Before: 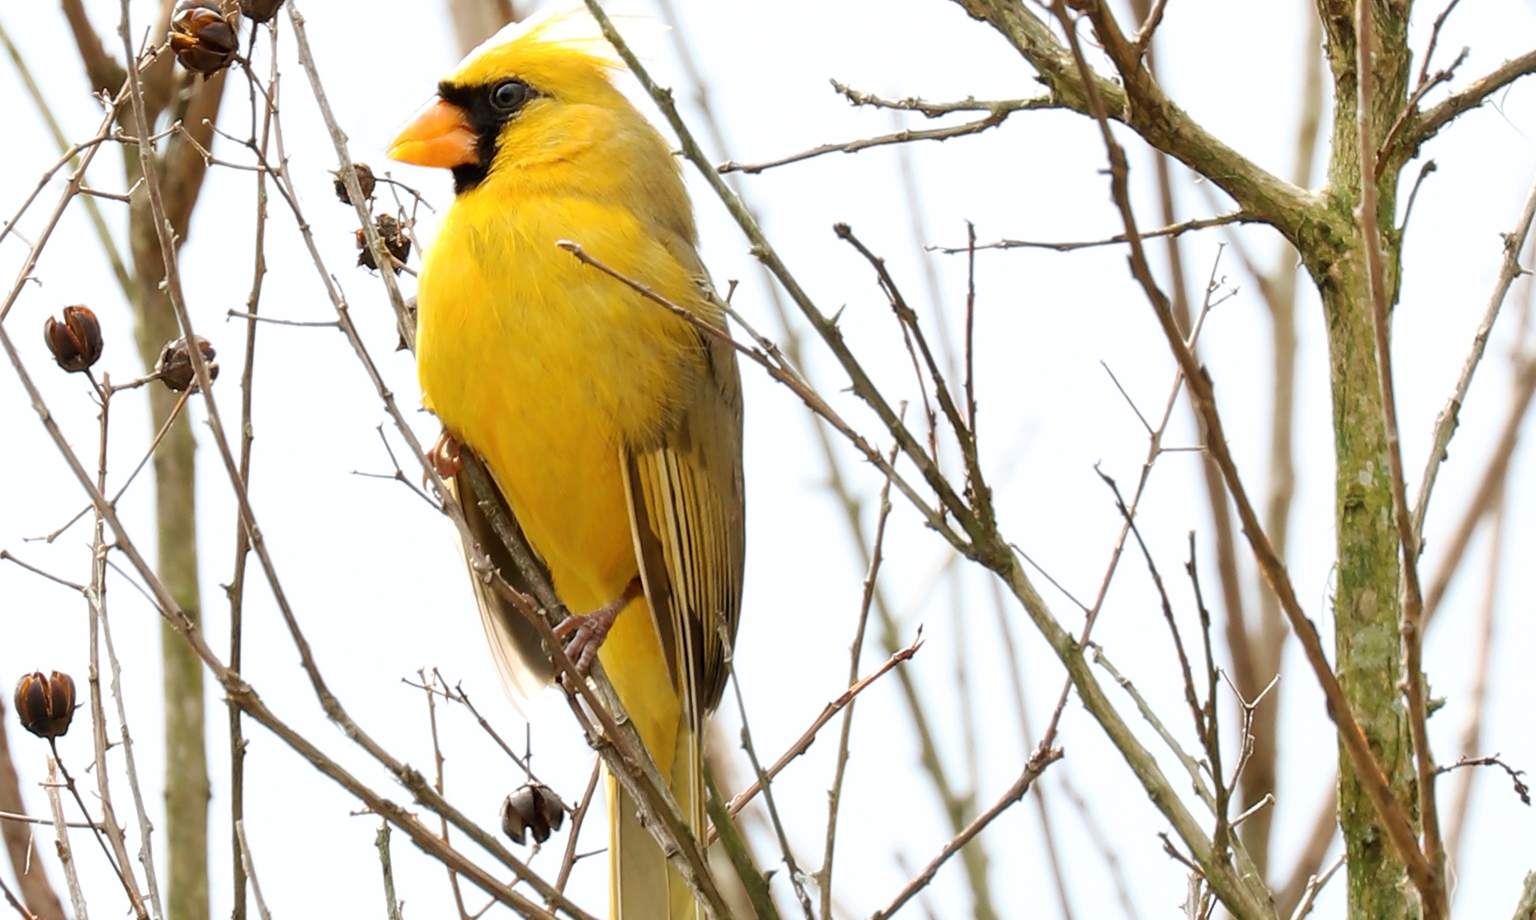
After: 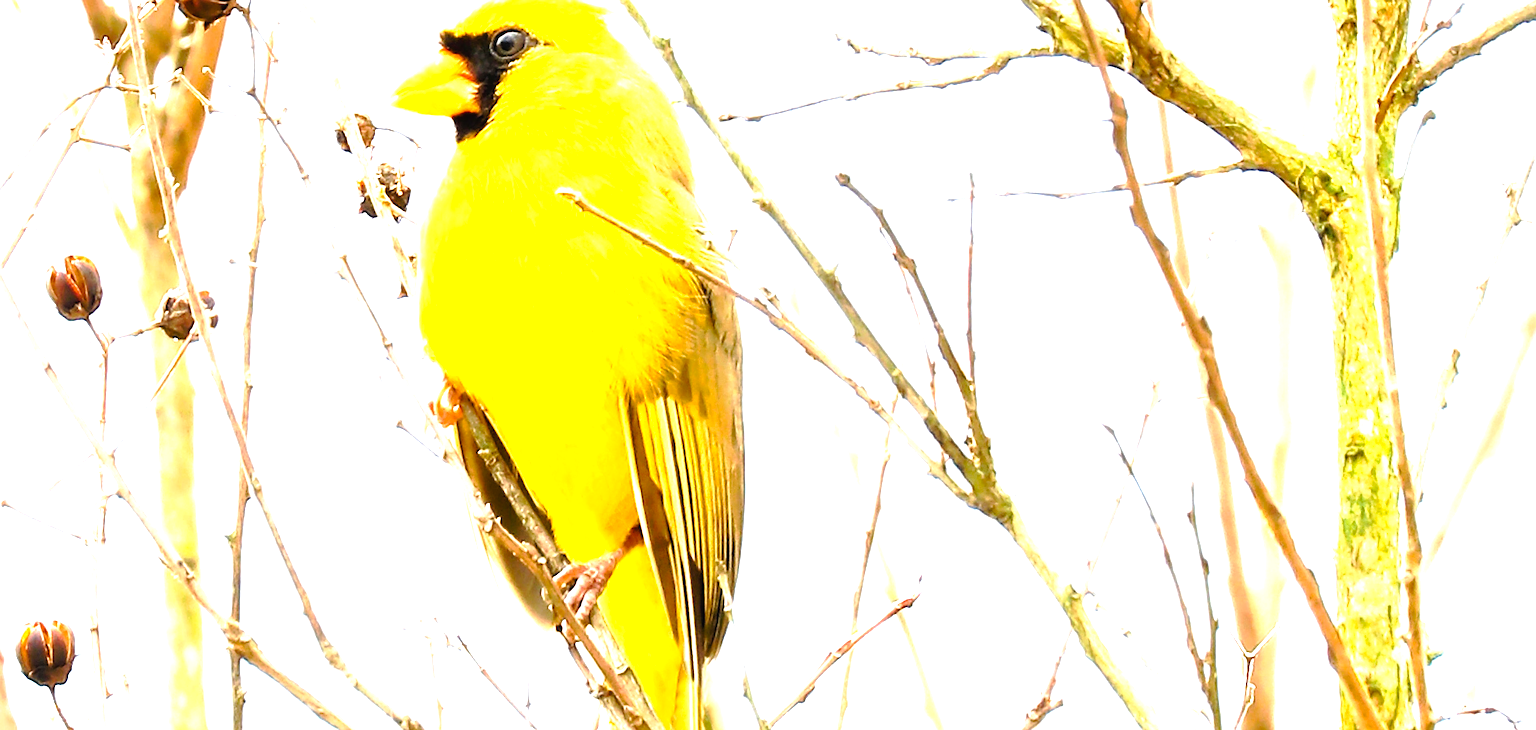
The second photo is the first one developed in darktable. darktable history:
crop and rotate: top 5.658%, bottom 14.898%
tone curve: curves: ch0 [(0, 0.021) (0.059, 0.053) (0.212, 0.18) (0.337, 0.304) (0.495, 0.505) (0.725, 0.731) (0.89, 0.919) (1, 1)]; ch1 [(0, 0) (0.094, 0.081) (0.285, 0.299) (0.403, 0.436) (0.479, 0.475) (0.54, 0.55) (0.615, 0.637) (0.683, 0.688) (1, 1)]; ch2 [(0, 0) (0.257, 0.217) (0.434, 0.434) (0.498, 0.507) (0.527, 0.542) (0.597, 0.587) (0.658, 0.595) (1, 1)], preserve colors none
tone equalizer: -8 EV -1.07 EV, -7 EV -1.01 EV, -6 EV -0.829 EV, -5 EV -0.611 EV, -3 EV 0.61 EV, -2 EV 0.87 EV, -1 EV 1 EV, +0 EV 1.07 EV
exposure: black level correction 0, exposure 1.282 EV, compensate exposure bias true, compensate highlight preservation false
color balance rgb: shadows lift › chroma 1.324%, shadows lift › hue 259.91°, linear chroma grading › shadows 31.586%, linear chroma grading › global chroma -2.496%, linear chroma grading › mid-tones 3.971%, perceptual saturation grading › global saturation 19.333%
sharpen: on, module defaults
local contrast: mode bilateral grid, contrast 15, coarseness 36, detail 104%, midtone range 0.2
